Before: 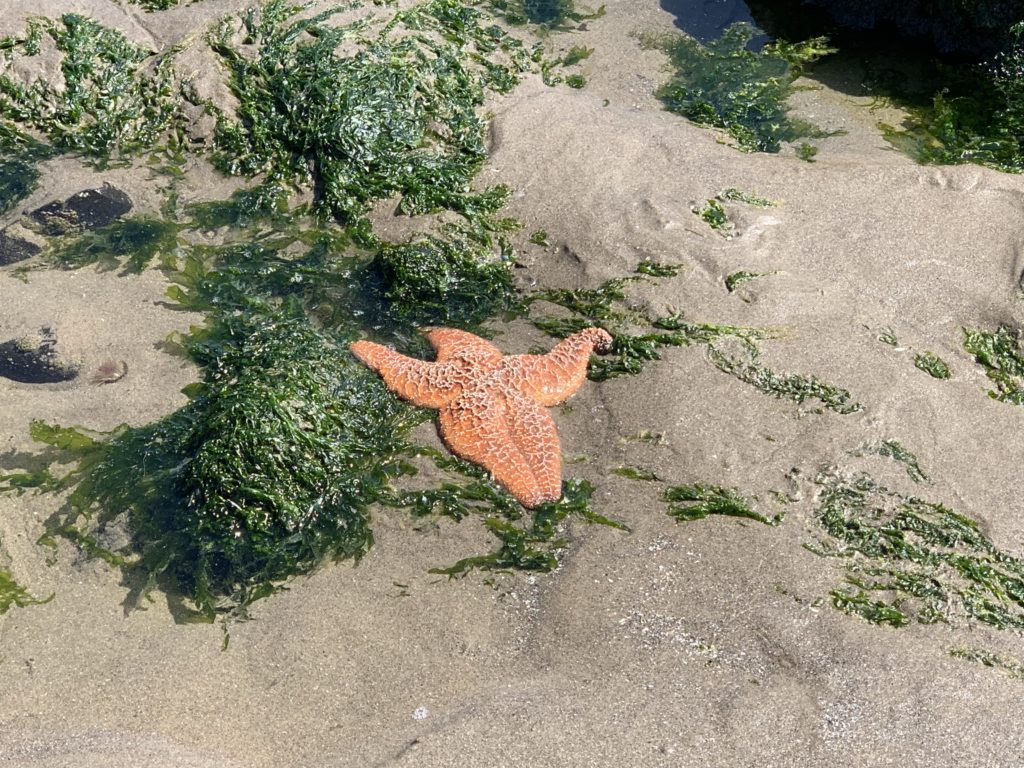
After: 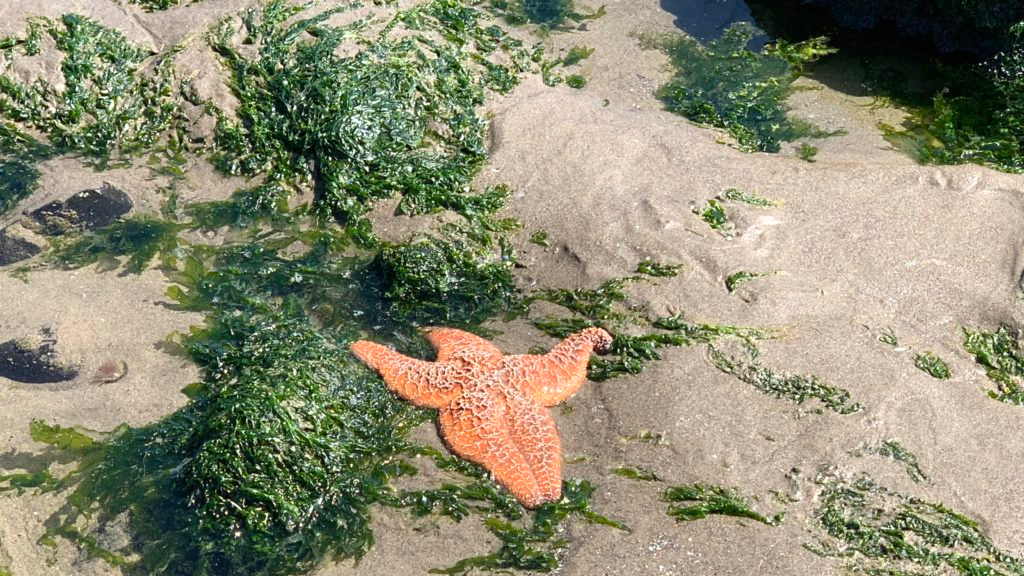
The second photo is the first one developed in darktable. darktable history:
crop: bottom 24.992%
exposure: black level correction 0, exposure 0.199 EV, compensate highlight preservation false
